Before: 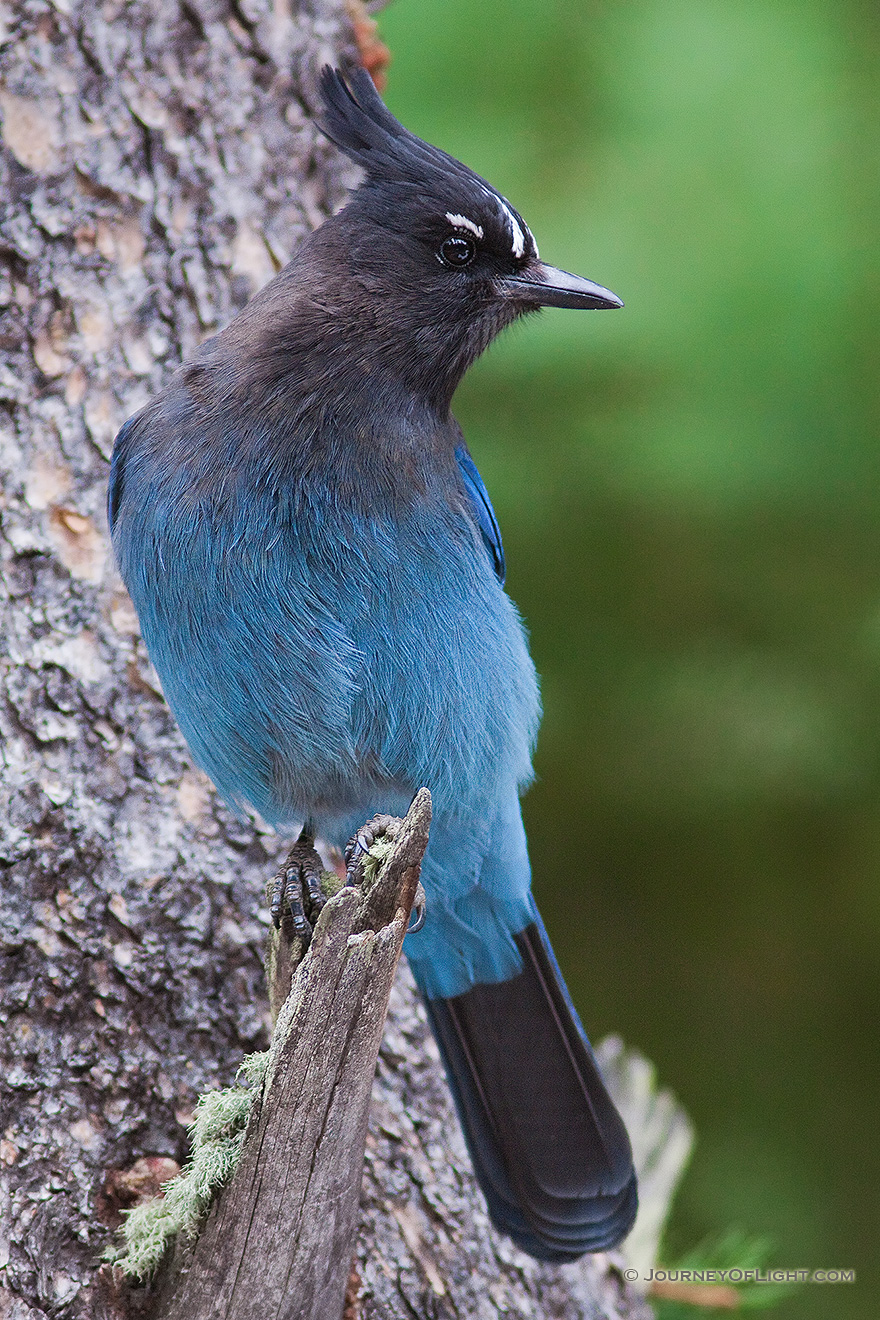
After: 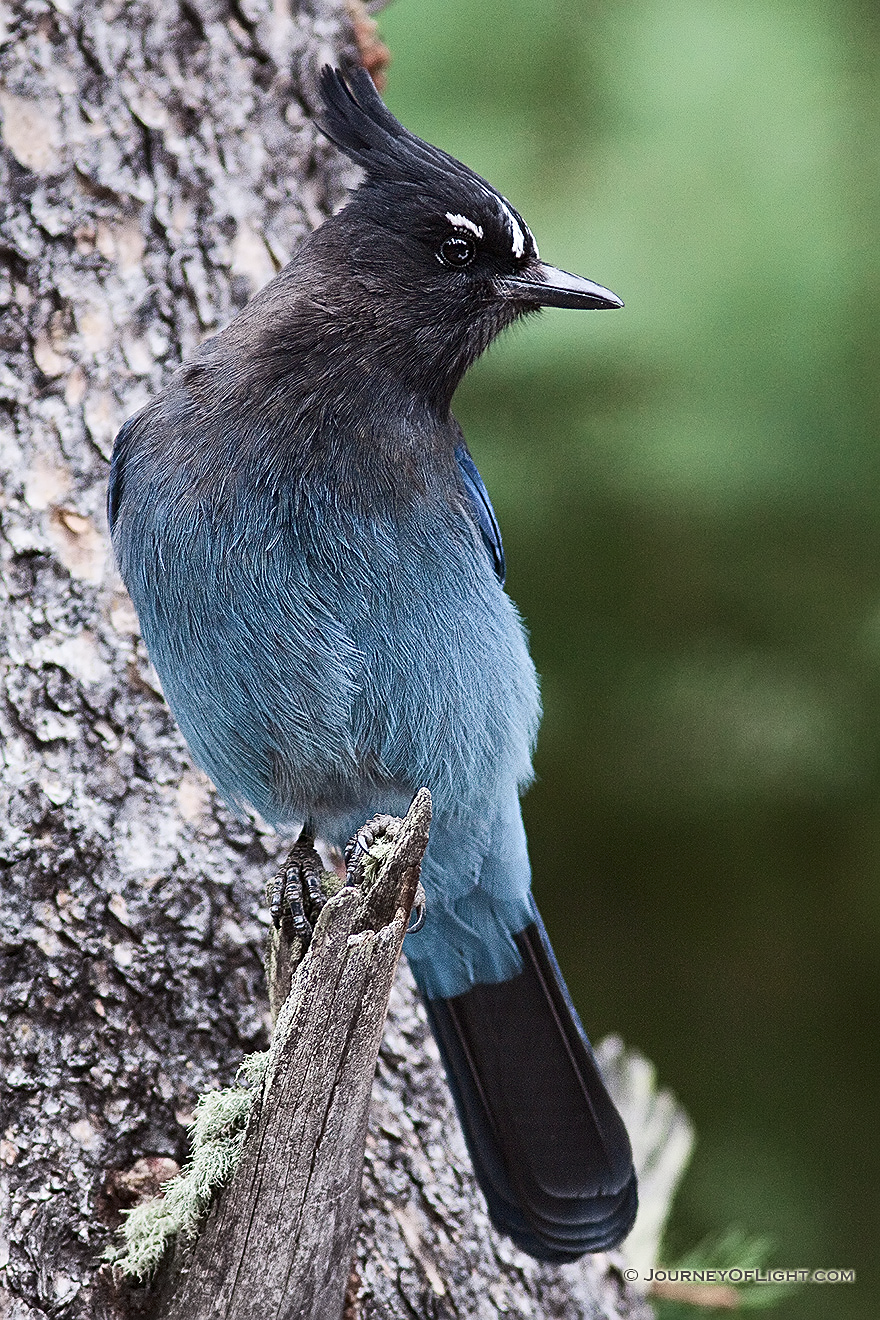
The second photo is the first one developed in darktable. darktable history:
sharpen: on, module defaults
contrast brightness saturation: contrast 0.25, saturation -0.31
